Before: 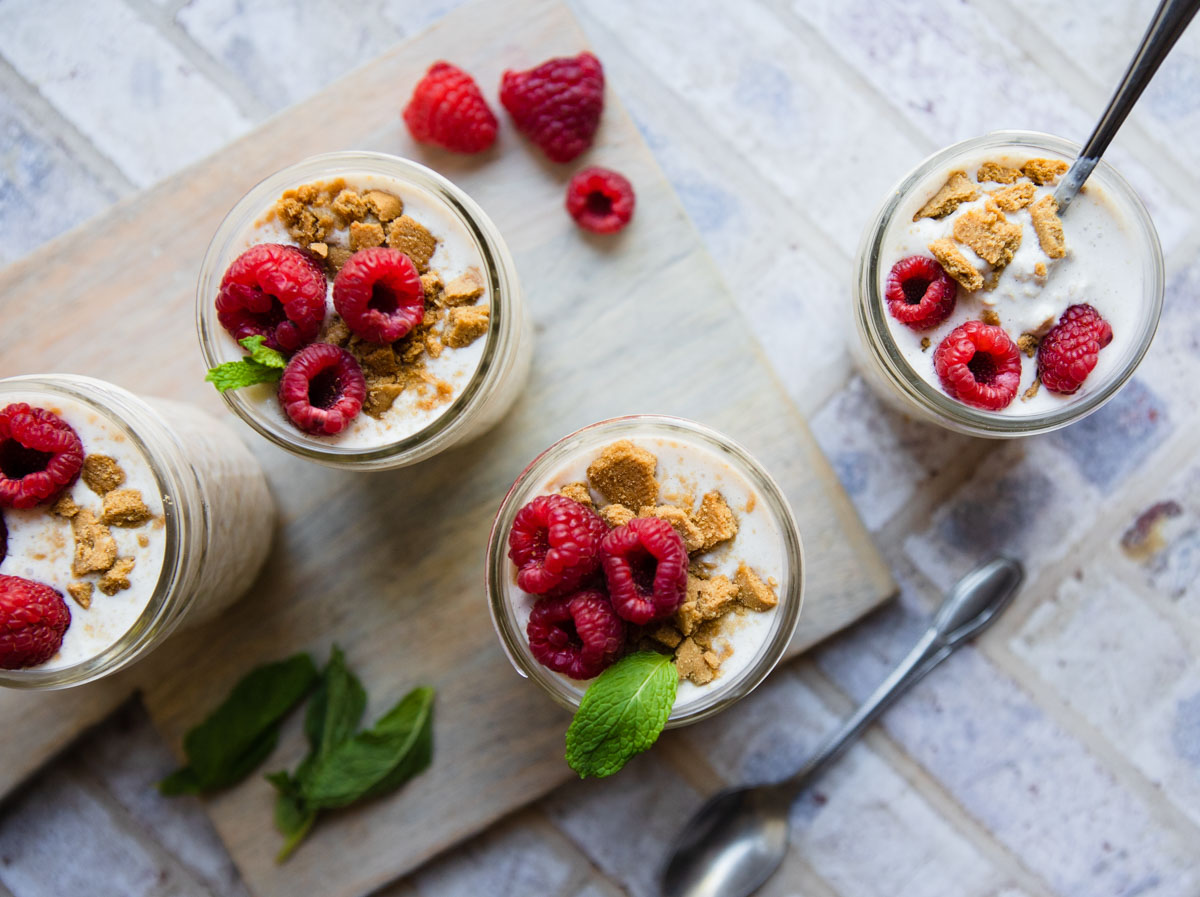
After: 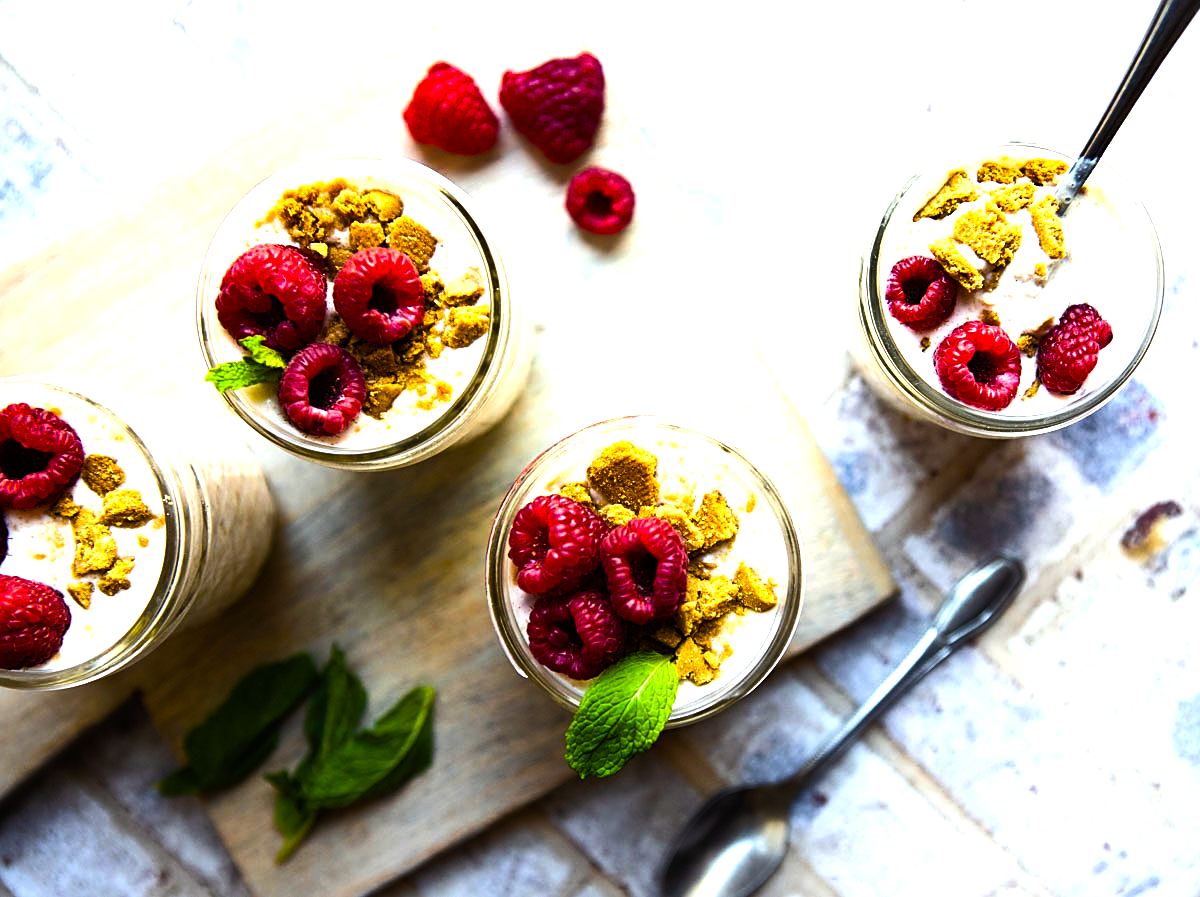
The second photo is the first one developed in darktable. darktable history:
tone equalizer: -8 EV -0.4 EV, -7 EV -0.407 EV, -6 EV -0.353 EV, -5 EV -0.203 EV, -3 EV 0.204 EV, -2 EV 0.336 EV, -1 EV 0.384 EV, +0 EV 0.425 EV, luminance estimator HSV value / RGB max
exposure: black level correction 0, exposure 0.499 EV, compensate highlight preservation false
sharpen: on, module defaults
color balance rgb: shadows lift › luminance -19.936%, highlights gain › luminance 7.509%, highlights gain › chroma 1.888%, highlights gain › hue 93.19°, perceptual saturation grading › global saturation 40.356%, perceptual brilliance grading › highlights 3.232%, perceptual brilliance grading › mid-tones -18.986%, perceptual brilliance grading › shadows -40.92%, global vibrance 20%
shadows and highlights: shadows 37.62, highlights -26.79, soften with gaussian
